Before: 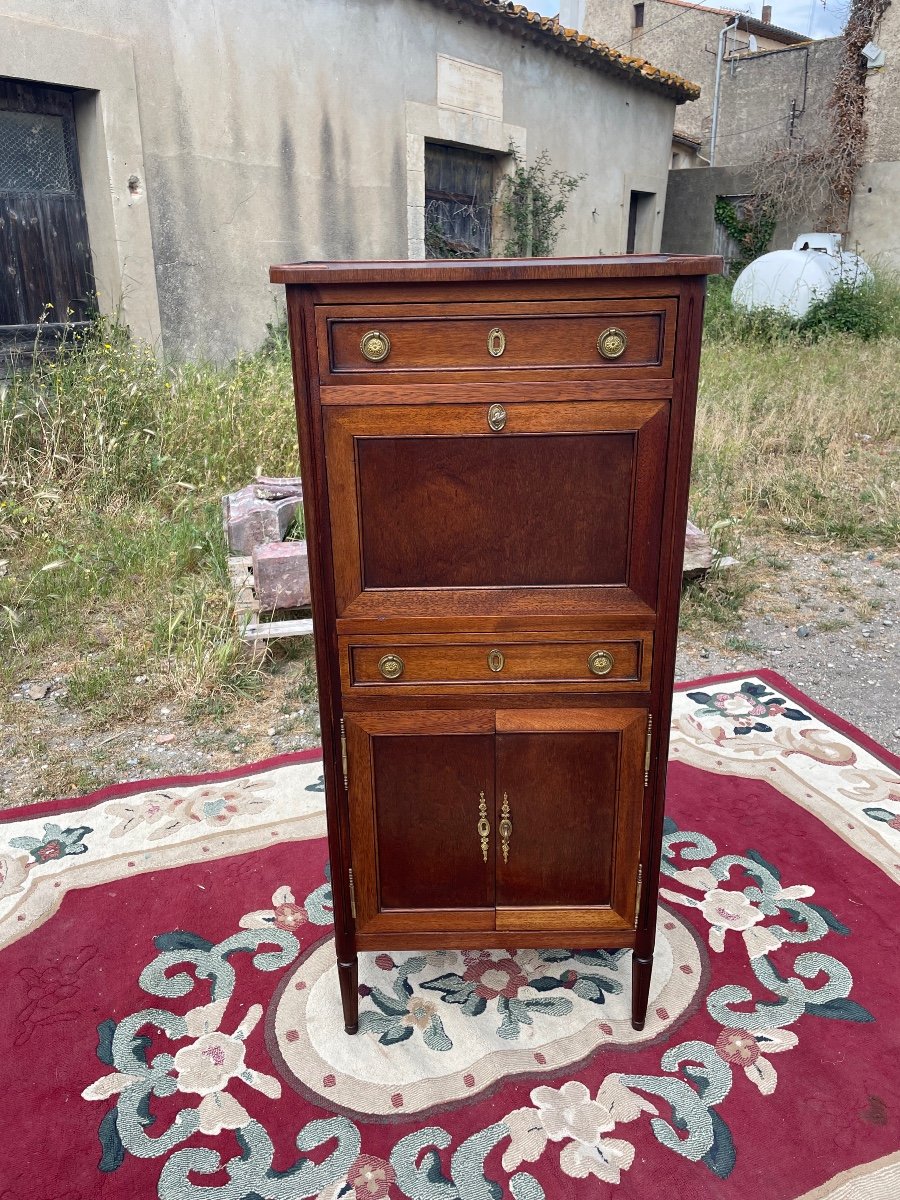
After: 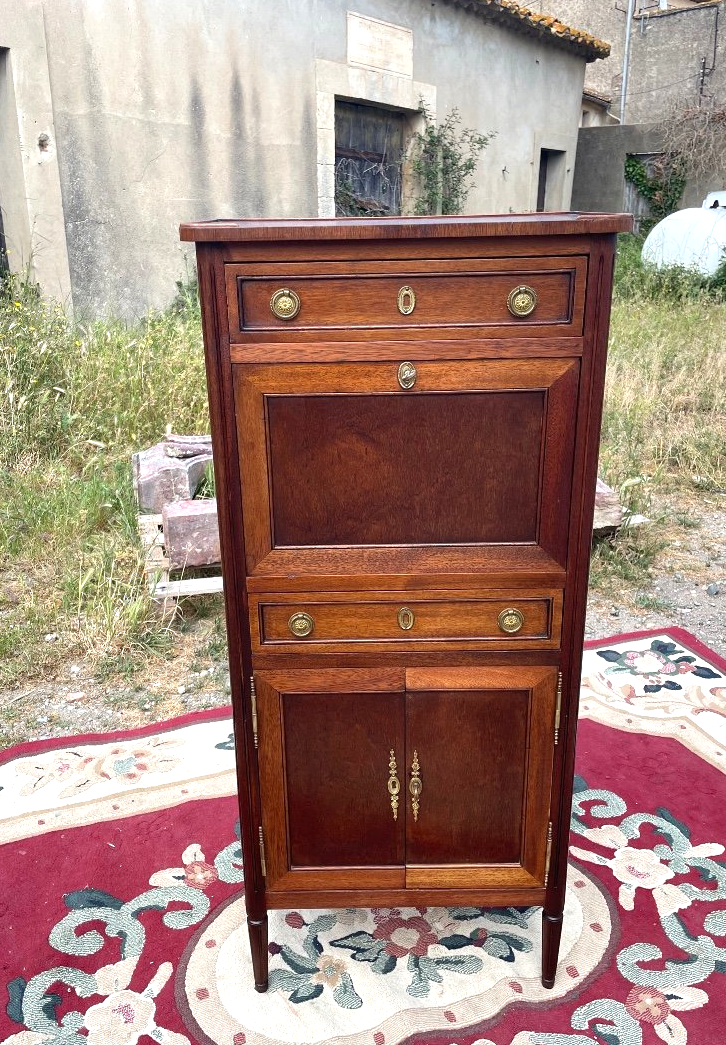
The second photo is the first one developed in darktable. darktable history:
crop: left 10.002%, top 3.517%, right 9.232%, bottom 9.352%
exposure: black level correction 0, exposure 0.499 EV, compensate highlight preservation false
